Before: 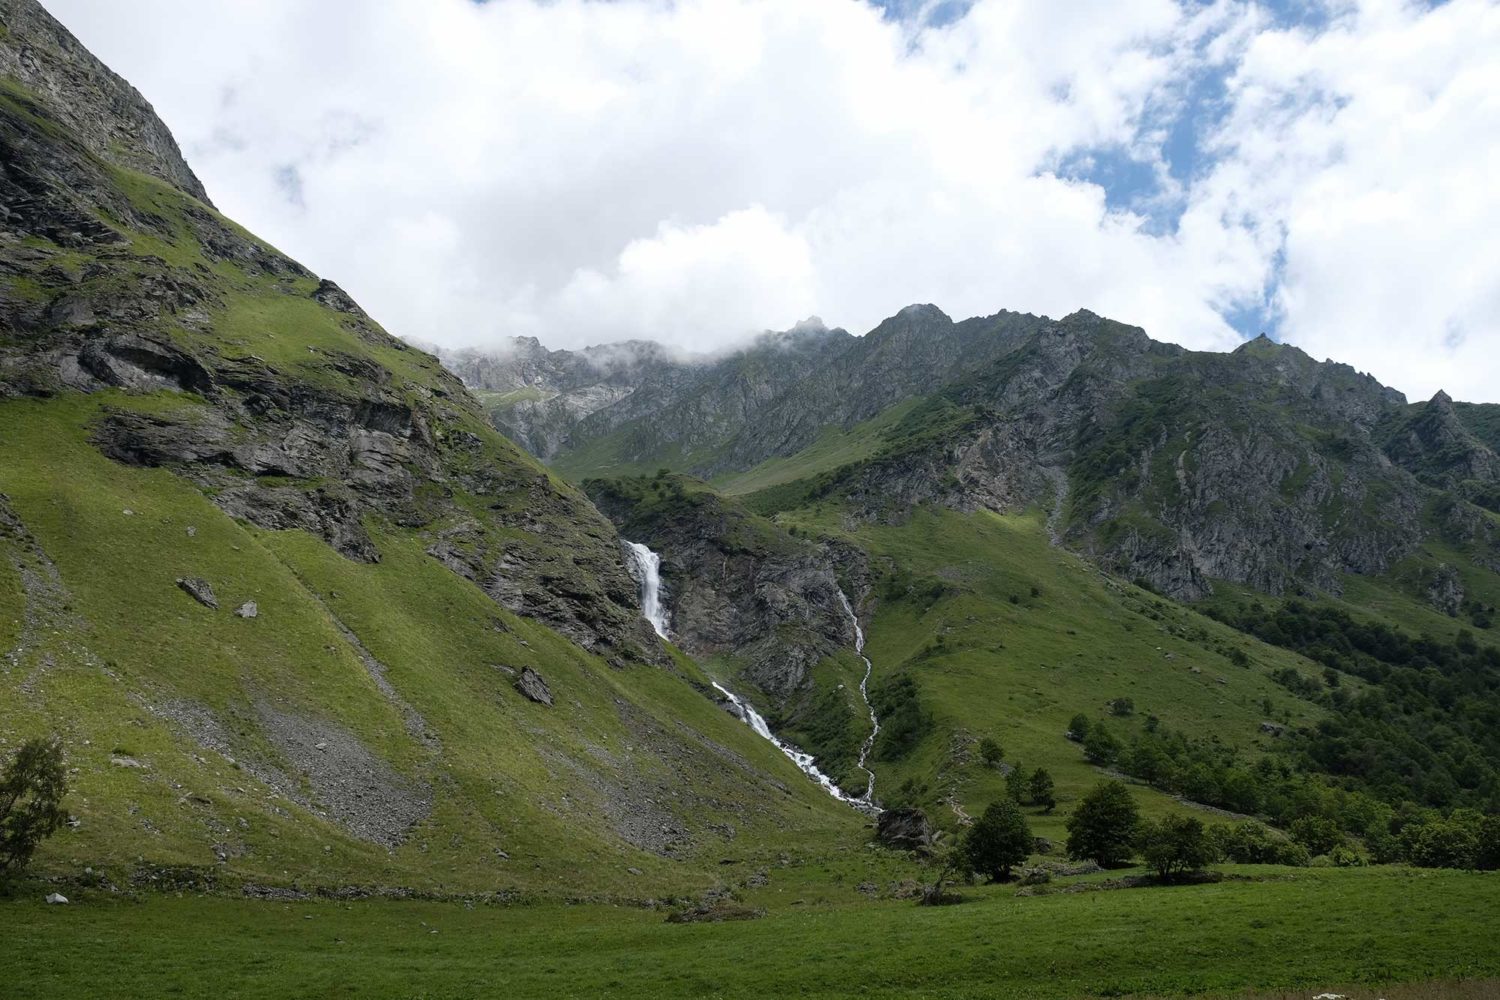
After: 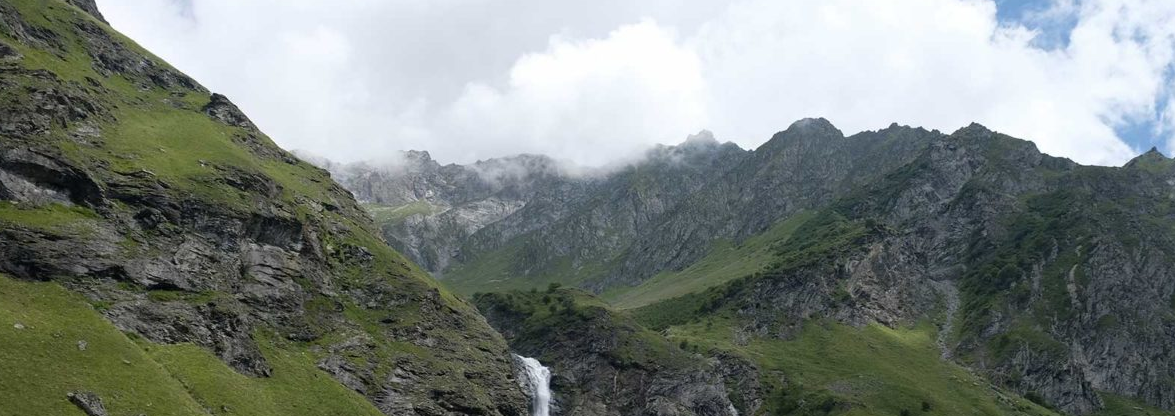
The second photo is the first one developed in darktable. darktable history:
crop: left 7.272%, top 18.64%, right 14.389%, bottom 39.662%
